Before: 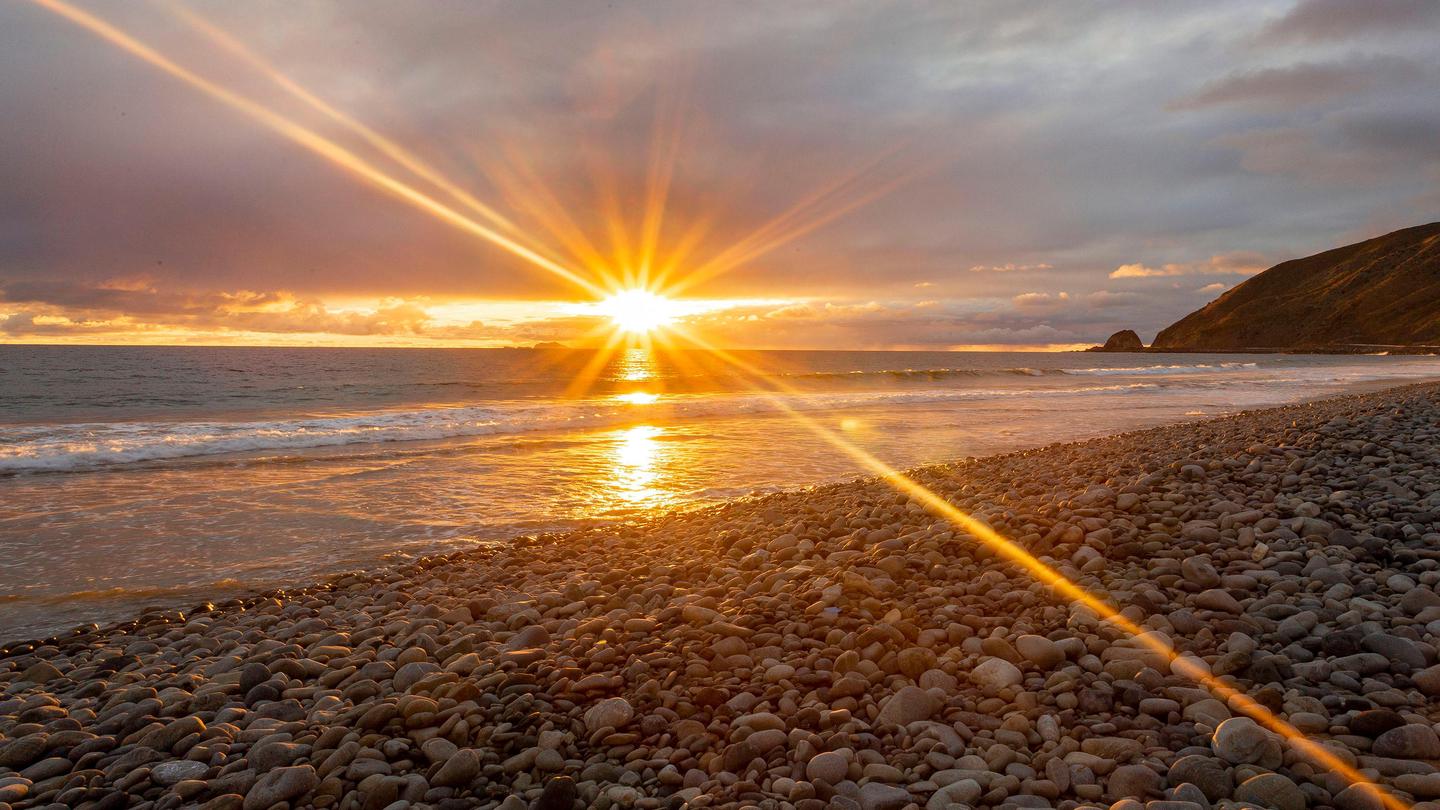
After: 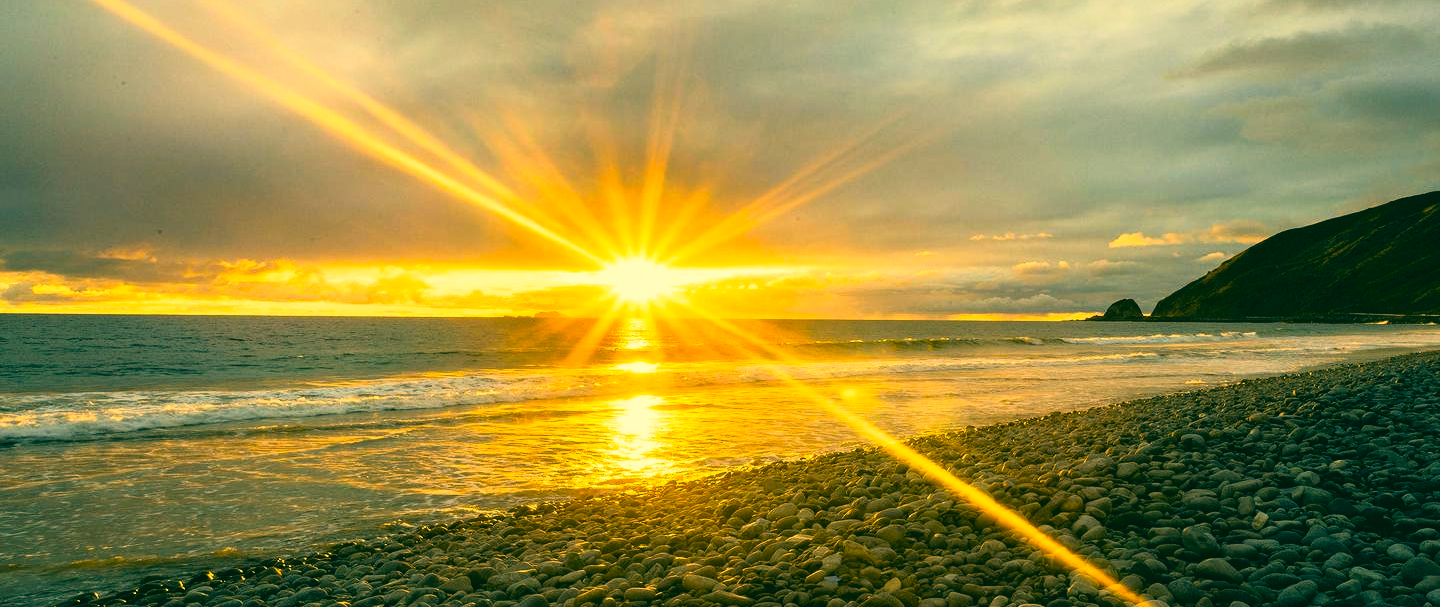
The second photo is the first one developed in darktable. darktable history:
color correction: highlights a* 1.83, highlights b* 34.02, shadows a* -36.68, shadows b* -5.48
tone curve: curves: ch0 [(0.016, 0.011) (0.084, 0.026) (0.469, 0.508) (0.721, 0.862) (1, 1)], color space Lab, linked channels, preserve colors none
crop: top 3.857%, bottom 21.132%
